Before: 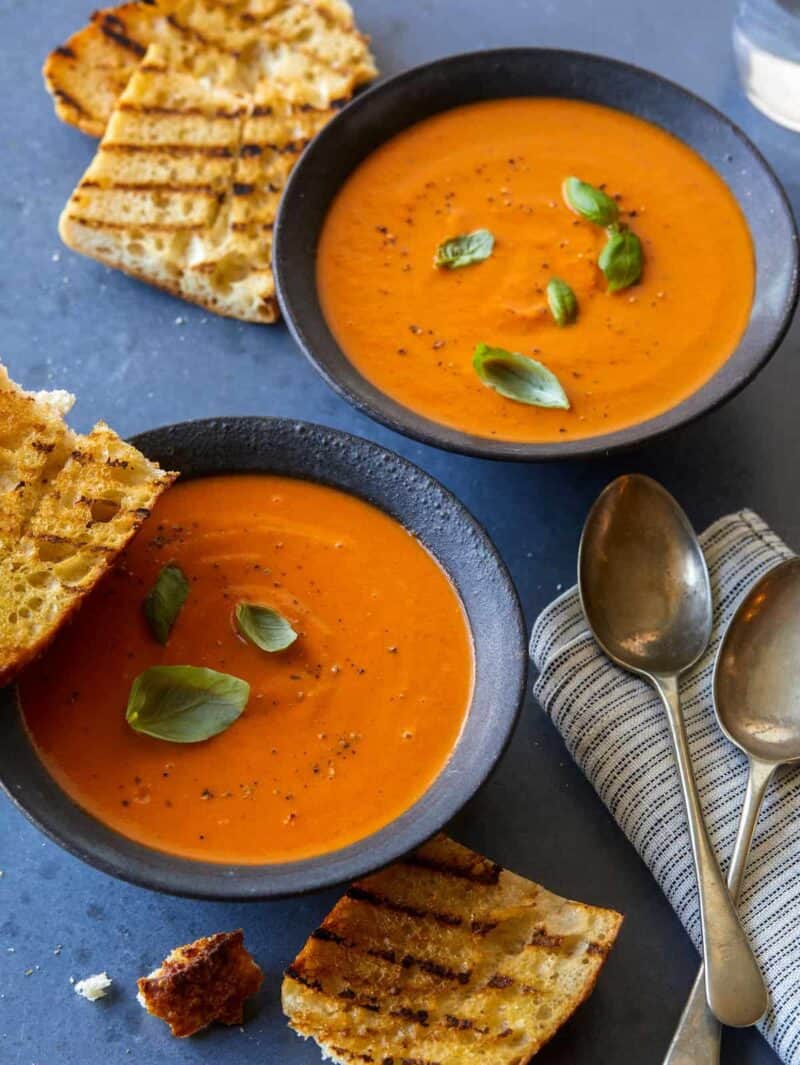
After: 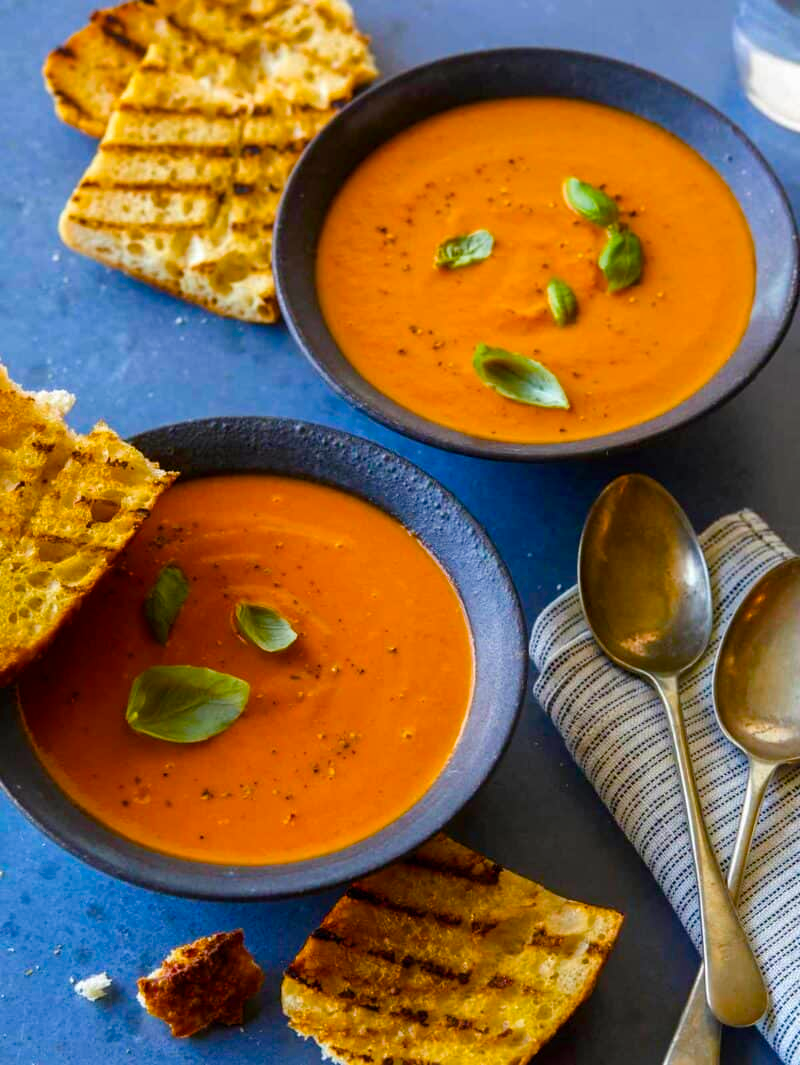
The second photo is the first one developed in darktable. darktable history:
shadows and highlights: shadows 37.27, highlights -28.18, soften with gaussian
color balance rgb: perceptual saturation grading › global saturation 20%, perceptual saturation grading › highlights -25%, perceptual saturation grading › shadows 25%, global vibrance 50%
